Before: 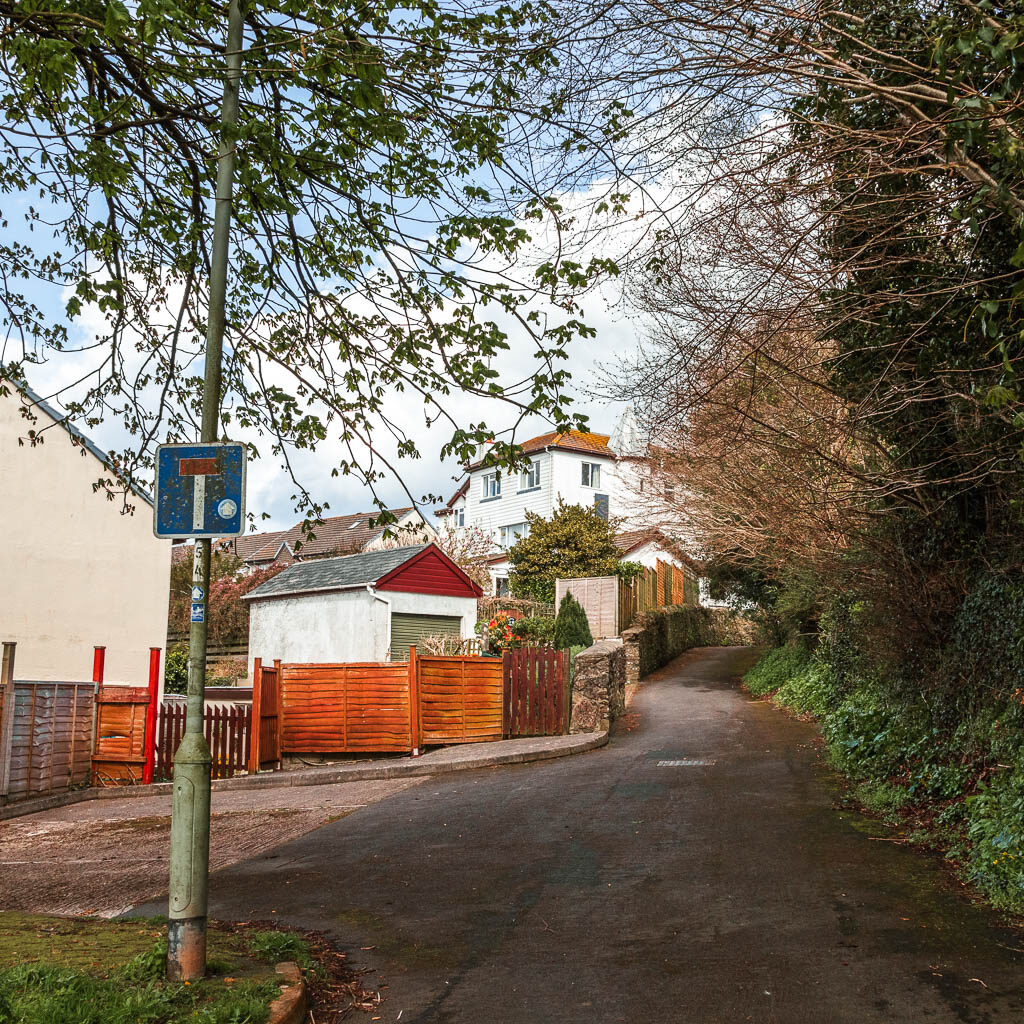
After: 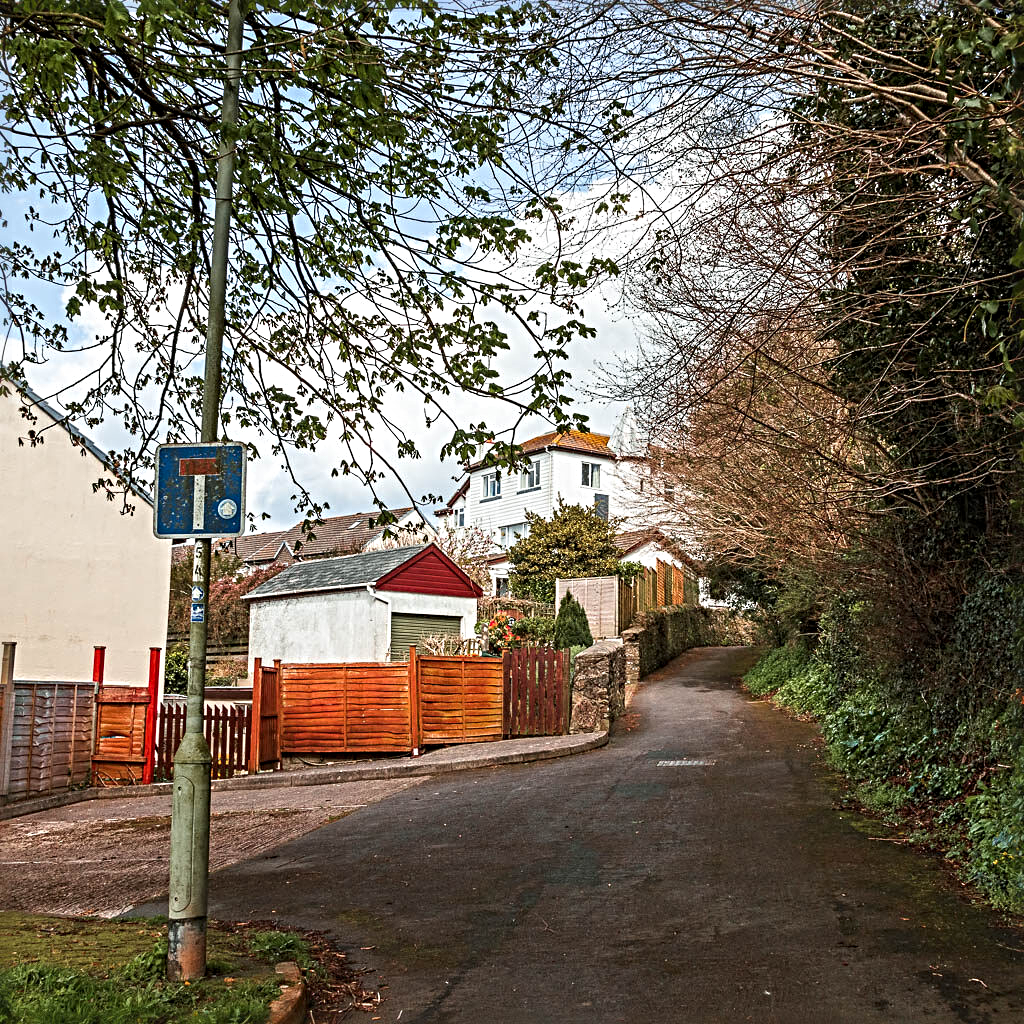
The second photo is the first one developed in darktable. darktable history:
sharpen: radius 4.844
tone equalizer: on, module defaults
